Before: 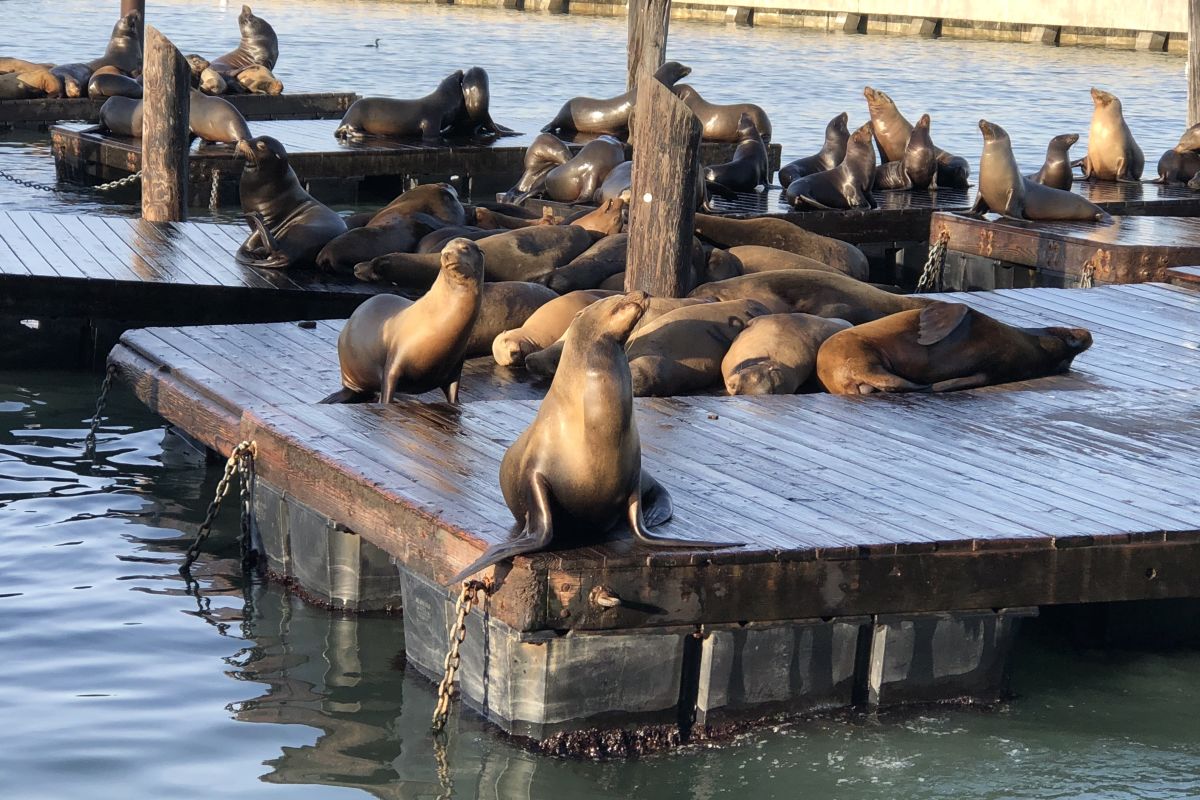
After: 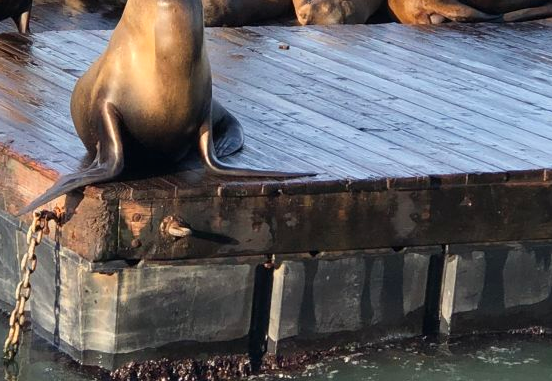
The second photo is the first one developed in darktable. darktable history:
crop: left 35.822%, top 46.322%, right 18.112%, bottom 6.045%
